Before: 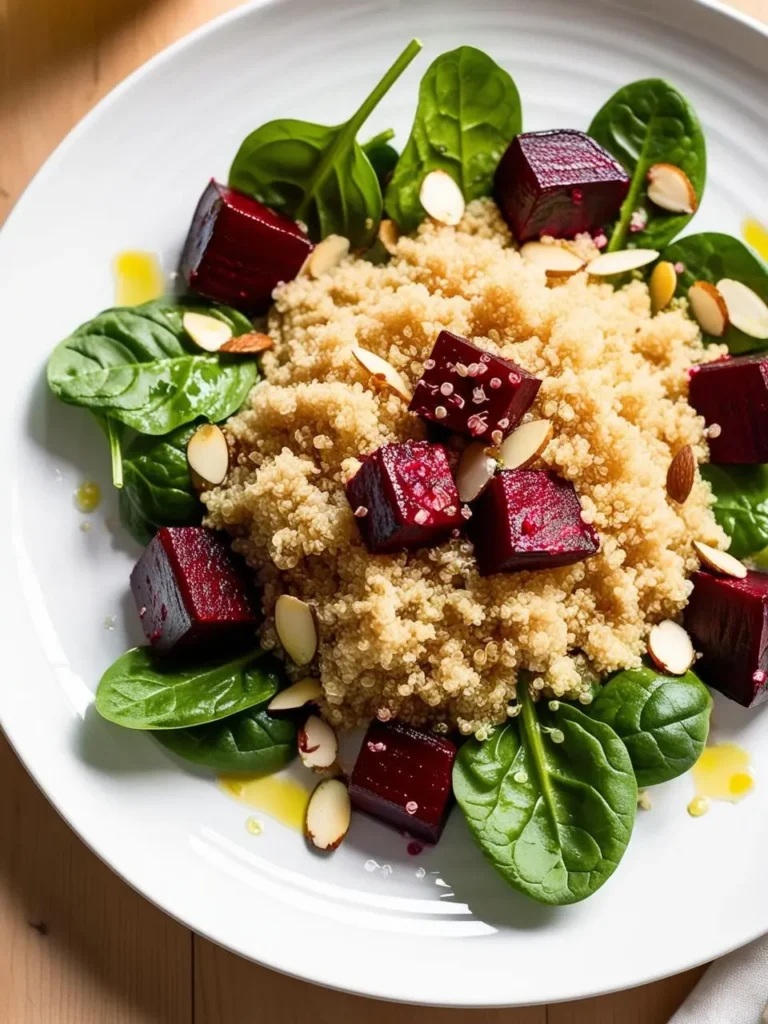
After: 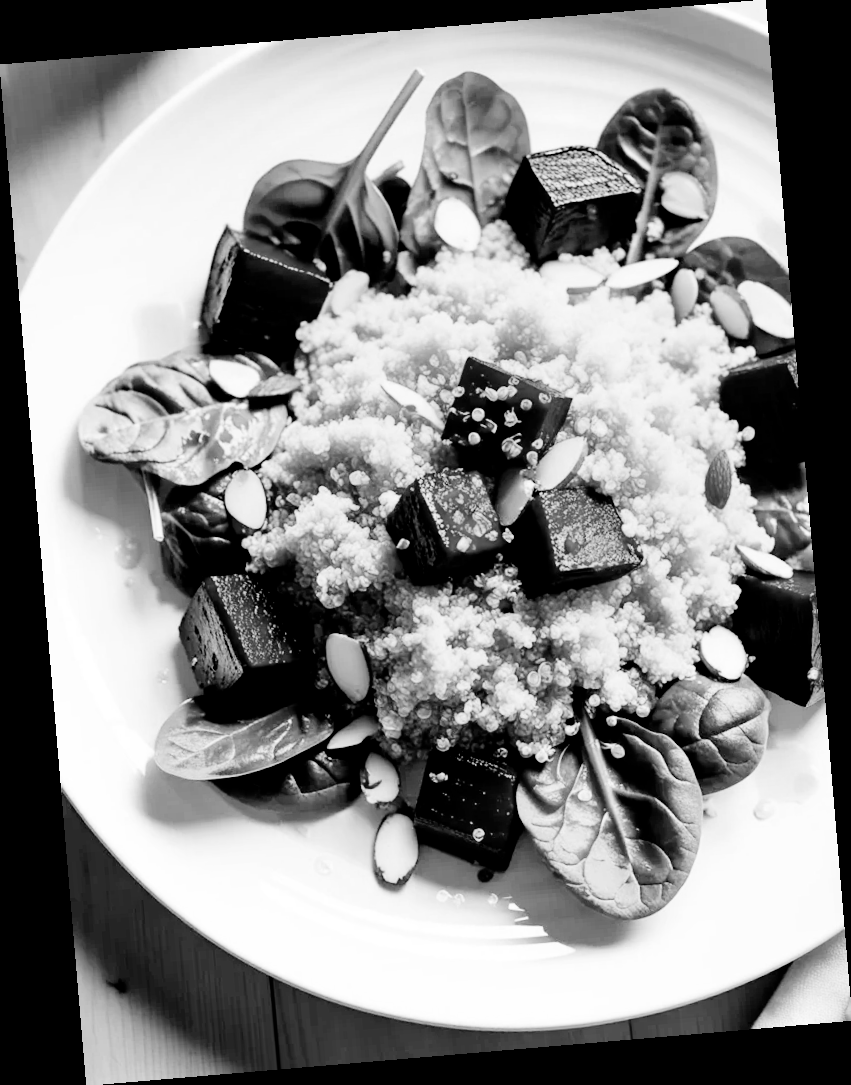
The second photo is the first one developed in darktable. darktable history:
filmic rgb: black relative exposure -3.21 EV, white relative exposure 7.02 EV, hardness 1.46, contrast 1.35
levels: mode automatic, black 0.023%, white 99.97%, levels [0.062, 0.494, 0.925]
monochrome: on, module defaults
rotate and perspective: rotation -4.86°, automatic cropping off
exposure: exposure 0.6 EV, compensate highlight preservation false
